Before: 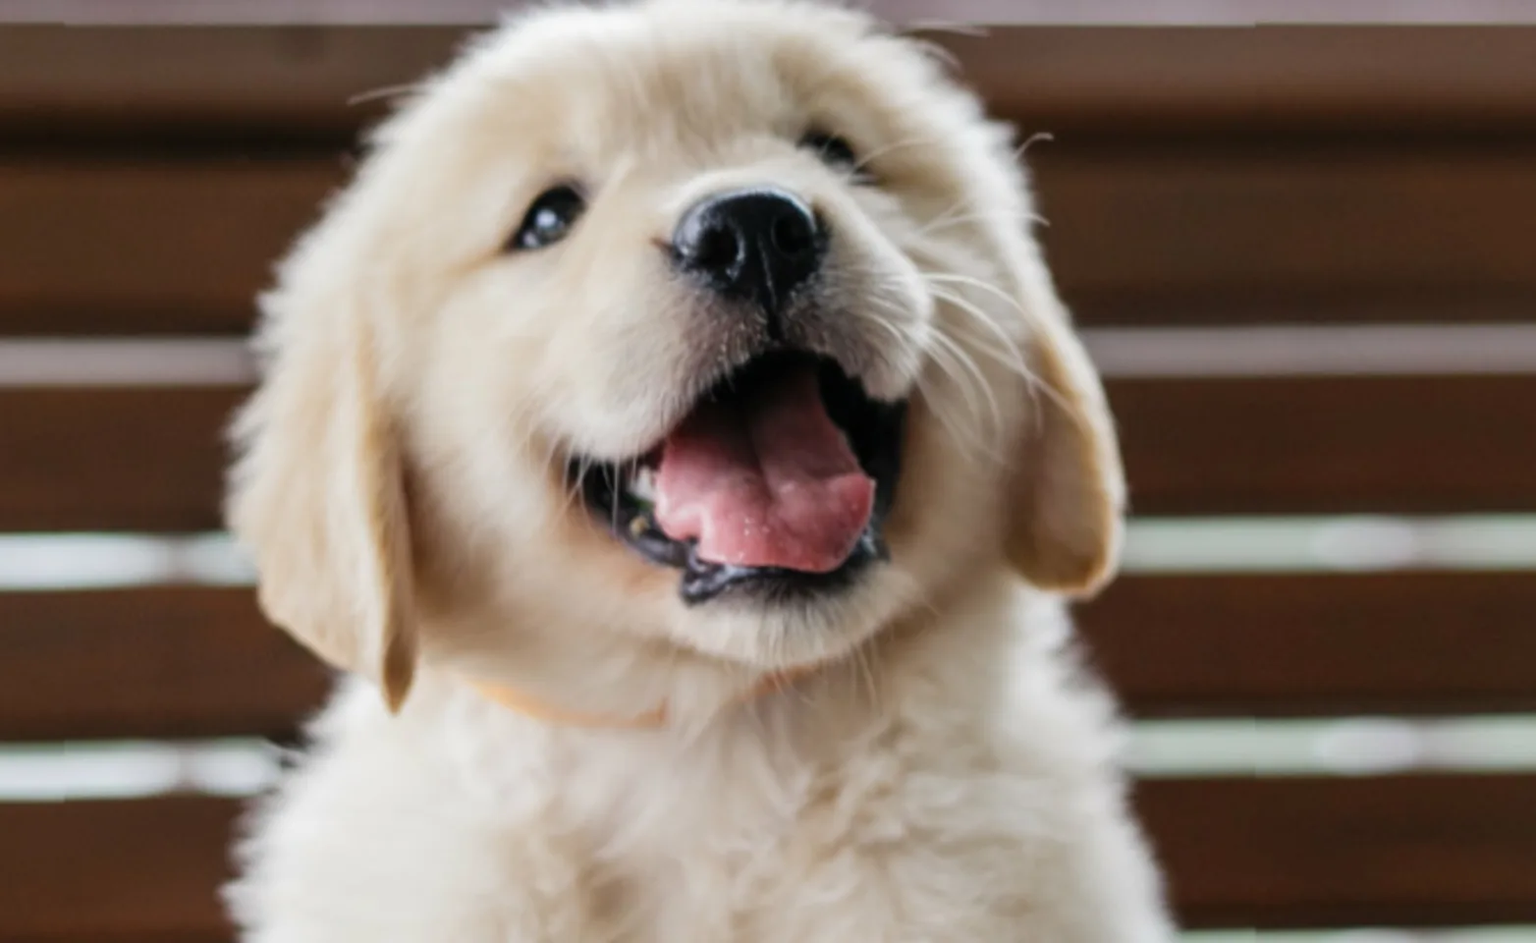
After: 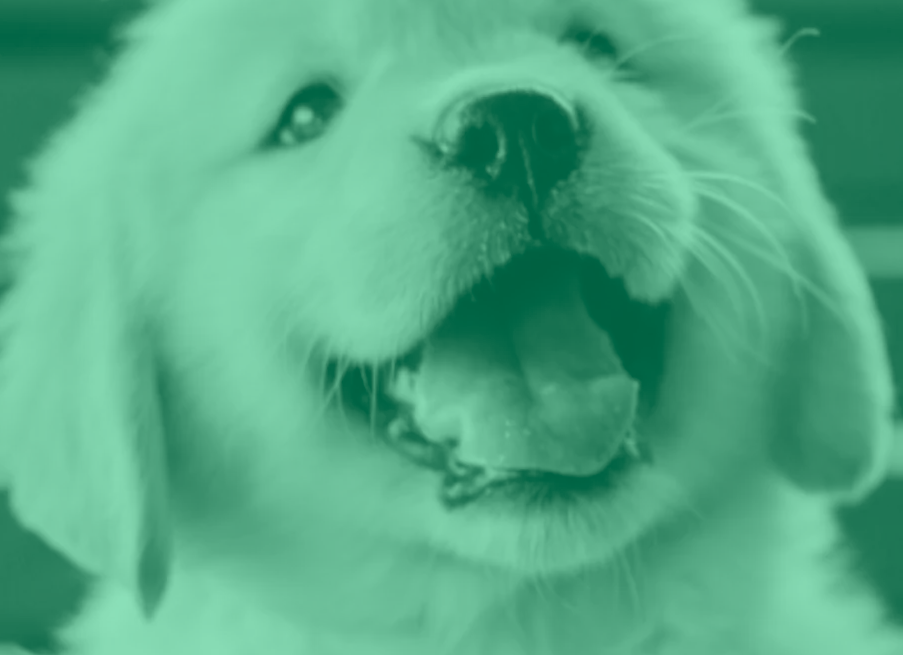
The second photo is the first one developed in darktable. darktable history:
crop: left 16.202%, top 11.208%, right 26.045%, bottom 20.557%
colorize: hue 147.6°, saturation 65%, lightness 21.64%
